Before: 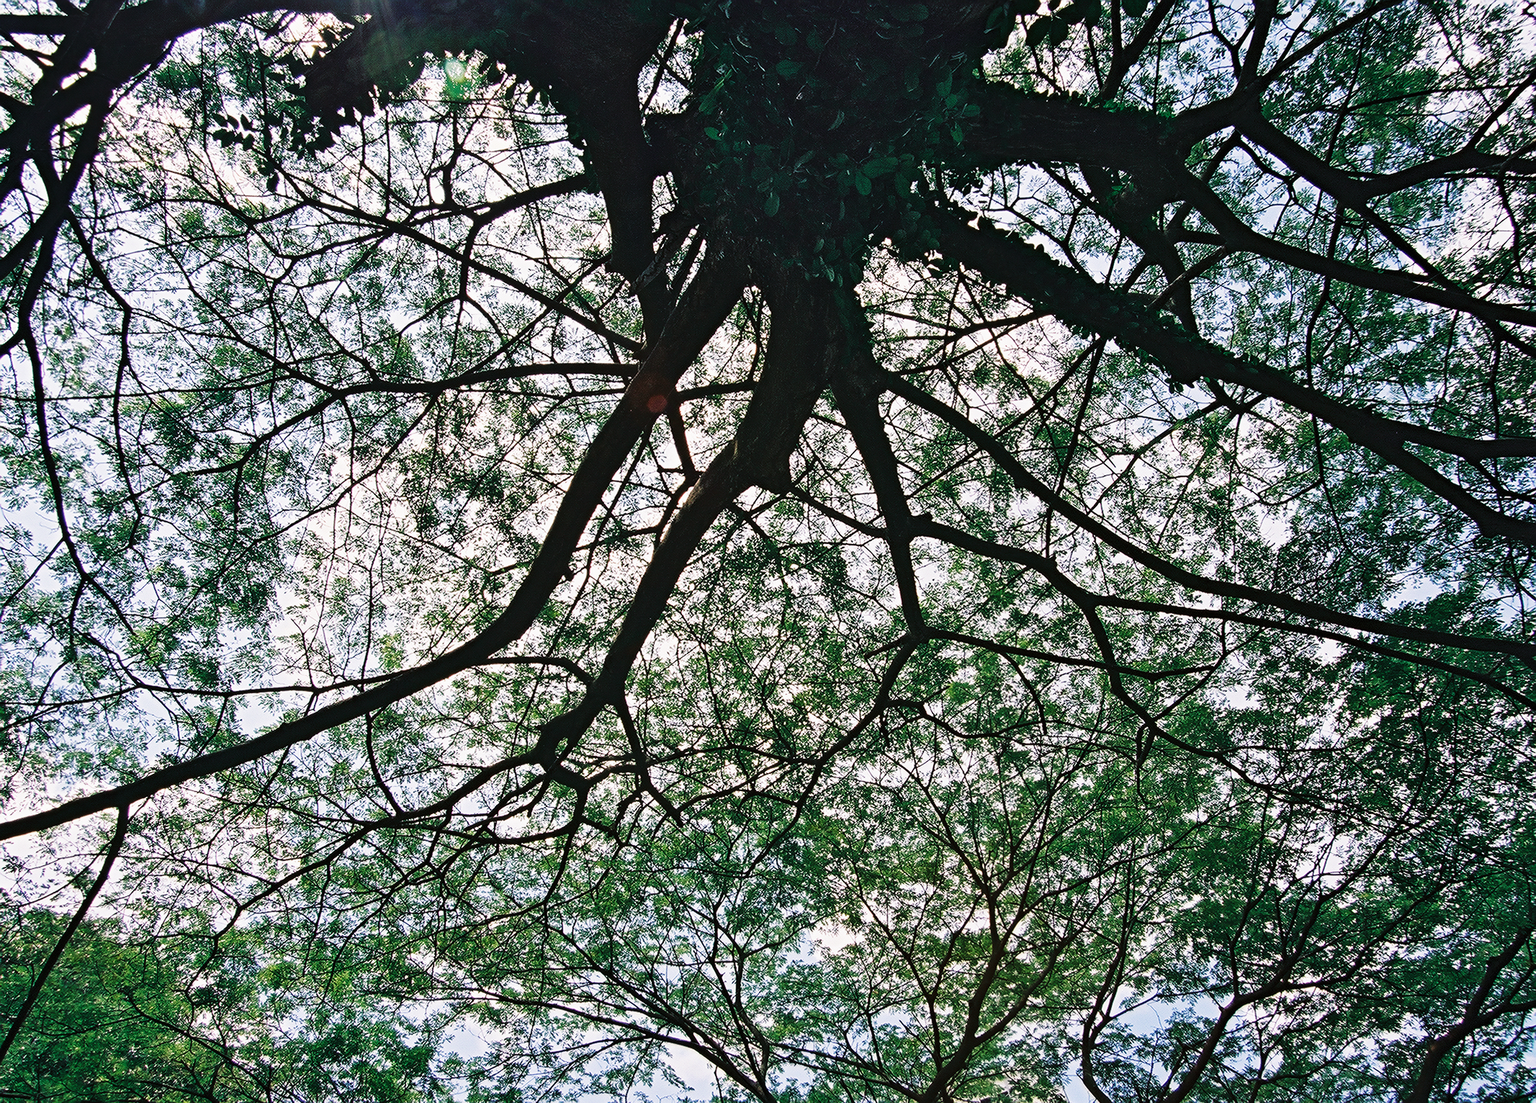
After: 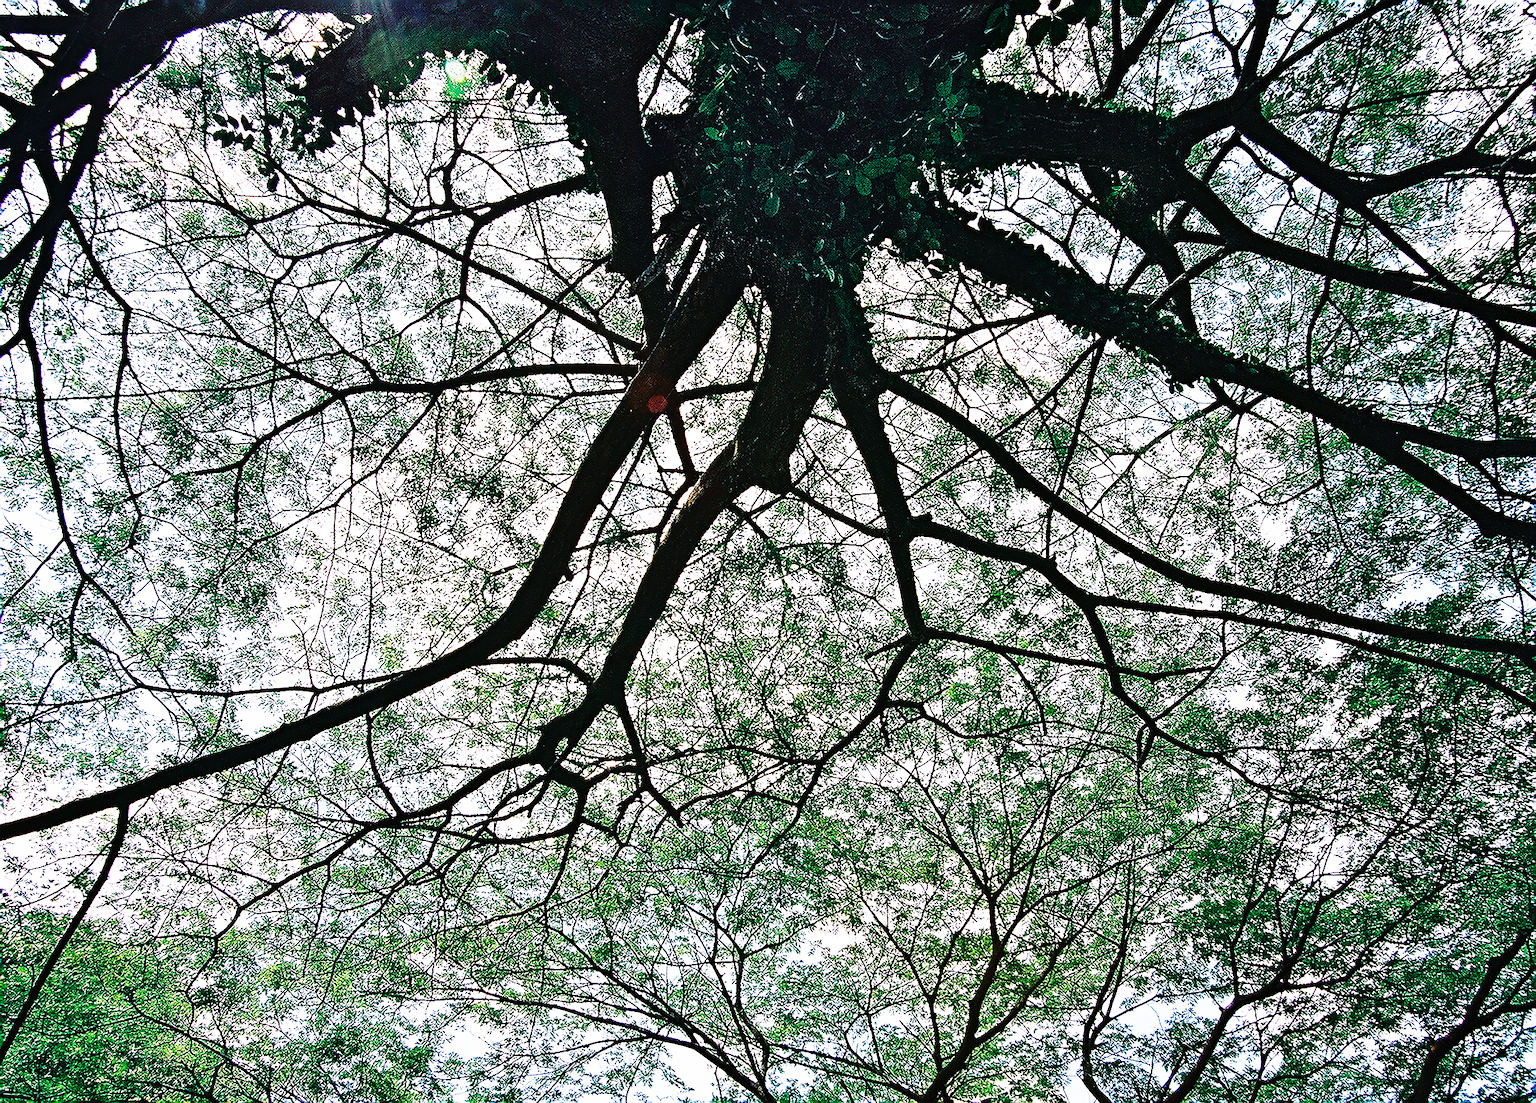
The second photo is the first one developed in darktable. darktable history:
base curve: curves: ch0 [(0, 0) (0.007, 0.004) (0.027, 0.03) (0.046, 0.07) (0.207, 0.54) (0.442, 0.872) (0.673, 0.972) (1, 1)], preserve colors none
sharpen: radius 1.4, amount 1.25, threshold 0.7
